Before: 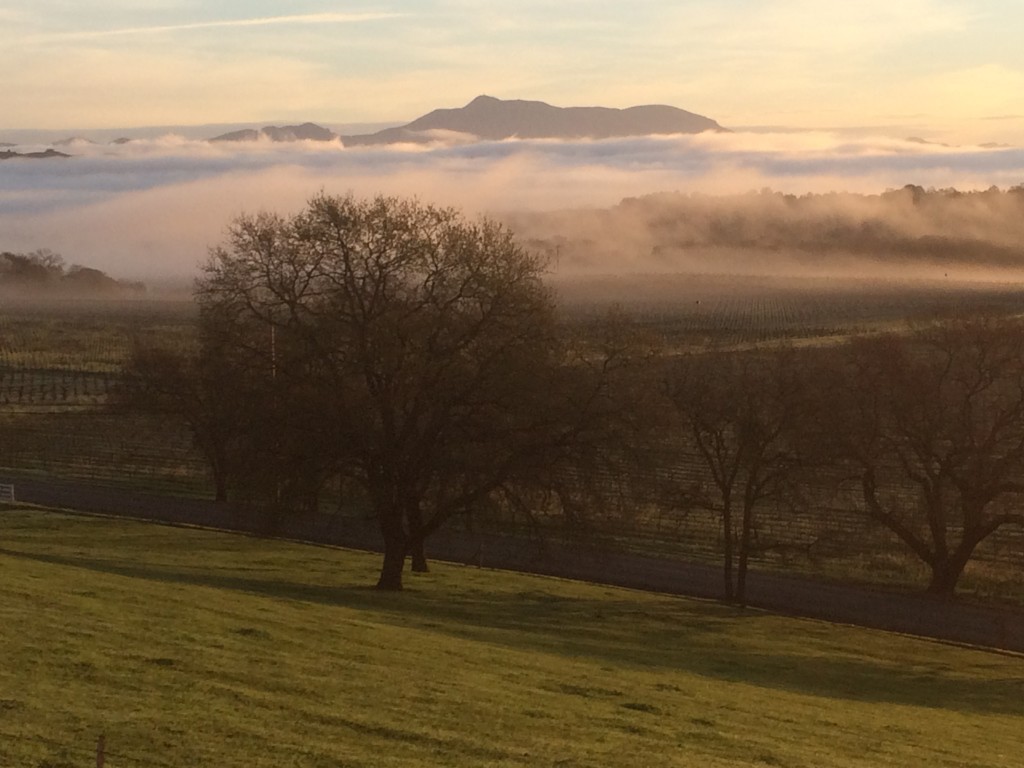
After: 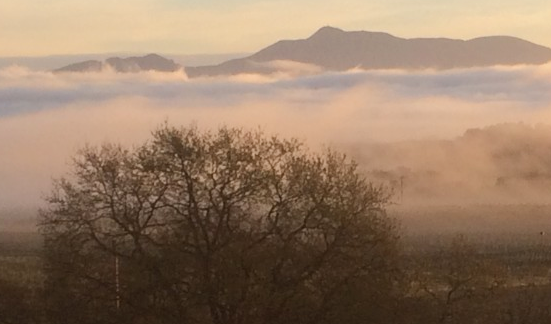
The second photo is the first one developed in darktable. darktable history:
crop: left 15.306%, top 9.065%, right 30.789%, bottom 48.638%
base curve: curves: ch0 [(0, 0) (0.235, 0.266) (0.503, 0.496) (0.786, 0.72) (1, 1)]
